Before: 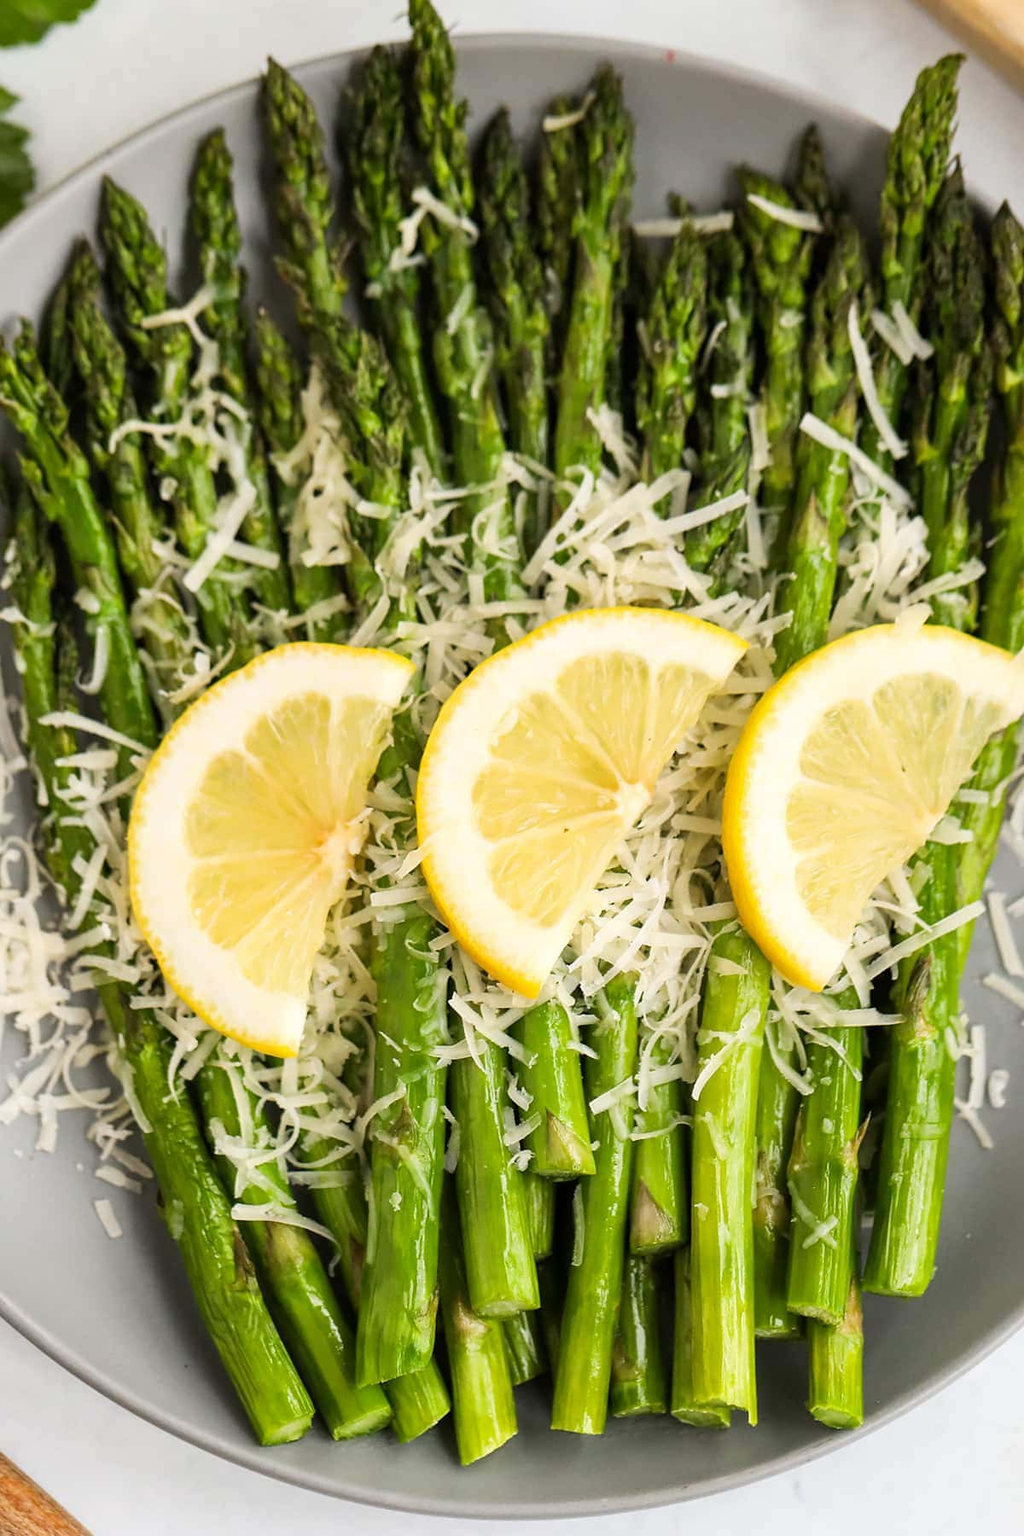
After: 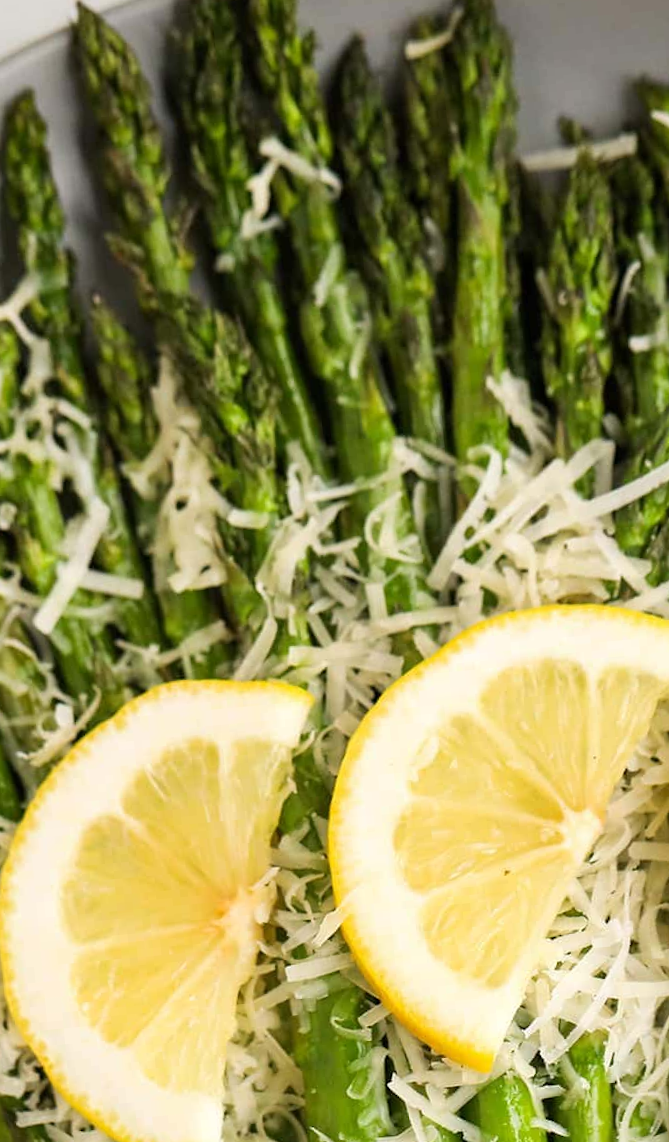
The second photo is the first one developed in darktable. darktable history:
rotate and perspective: rotation -5.2°, automatic cropping off
crop: left 17.835%, top 7.675%, right 32.881%, bottom 32.213%
